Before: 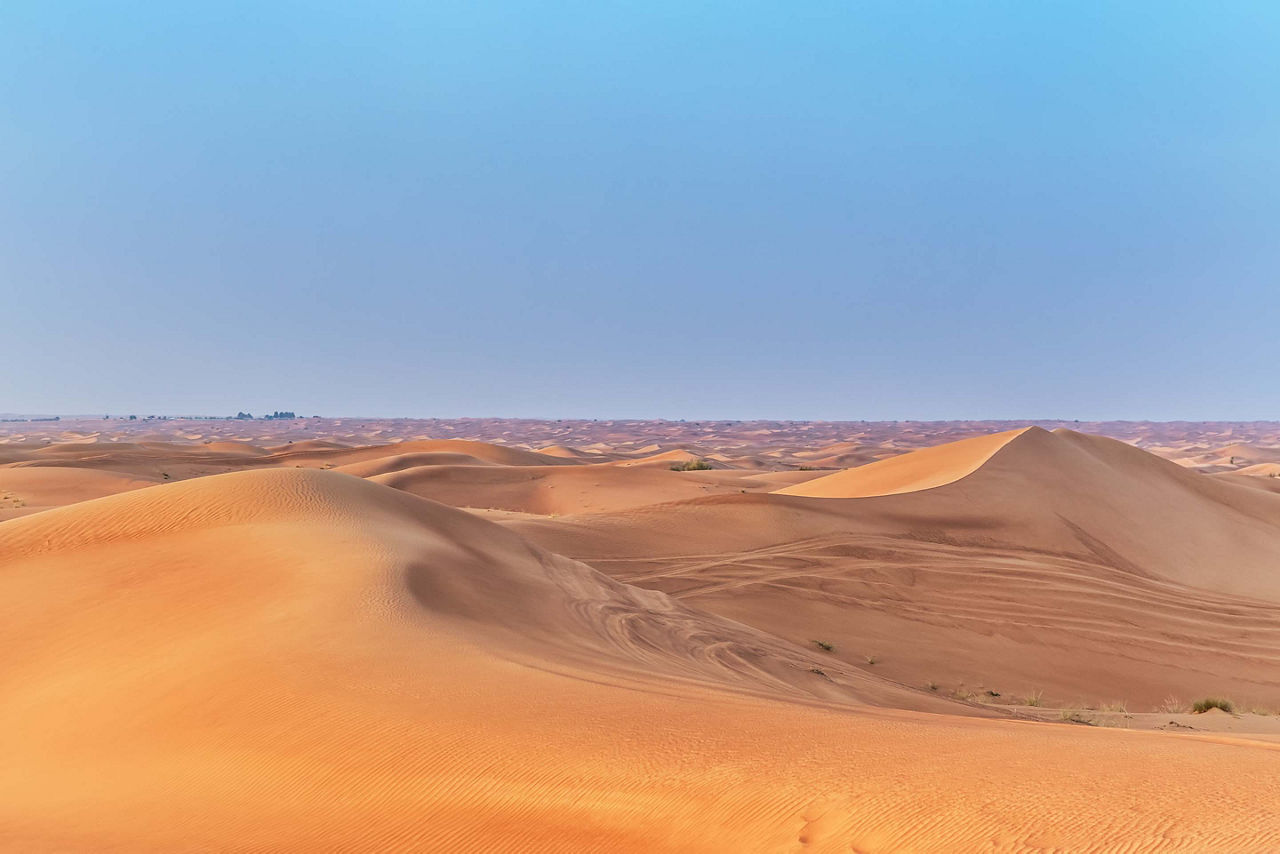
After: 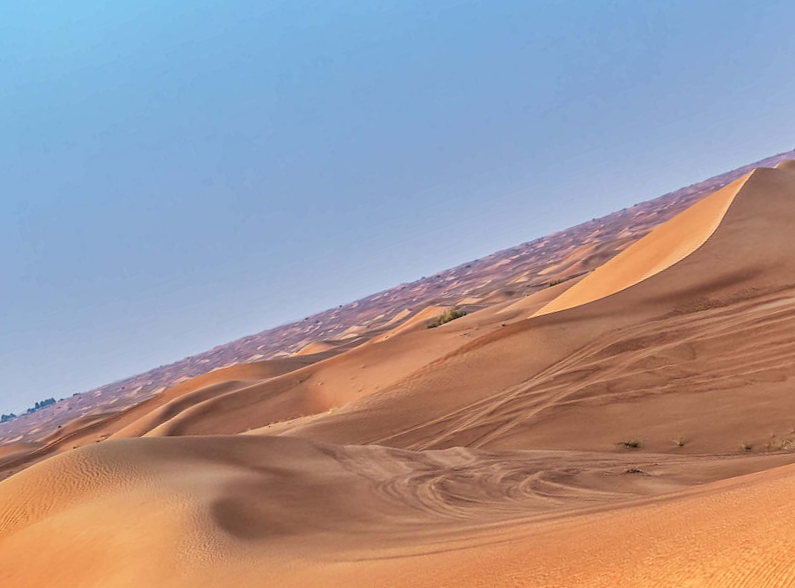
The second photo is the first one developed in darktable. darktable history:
crop and rotate: angle 19.12°, left 6.833%, right 3.913%, bottom 1.09%
local contrast: on, module defaults
